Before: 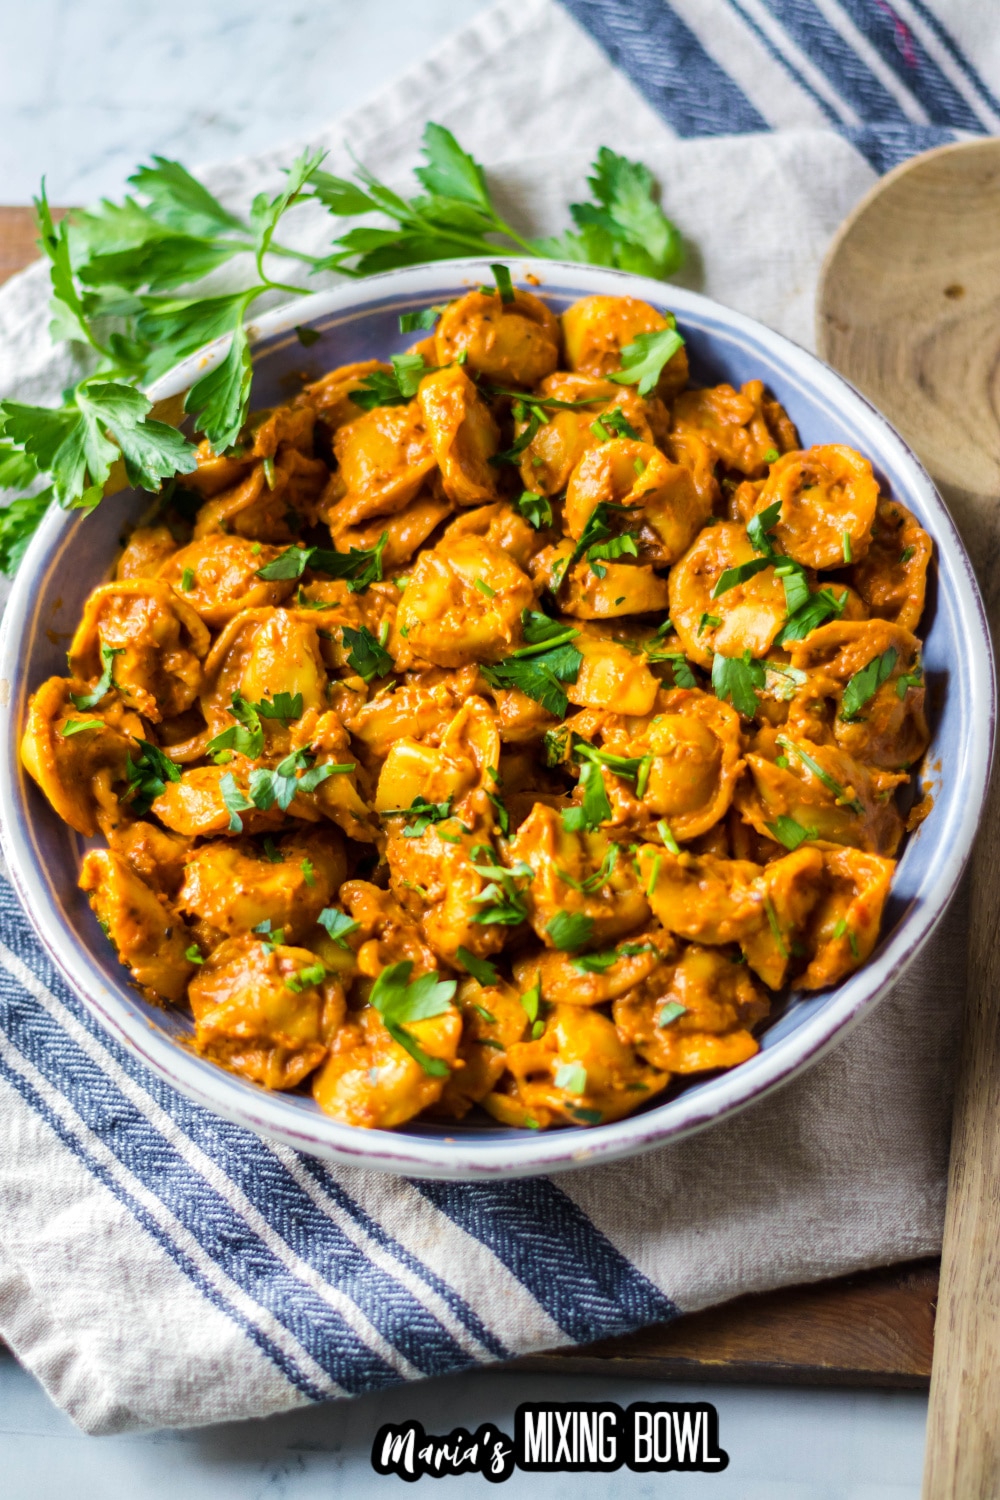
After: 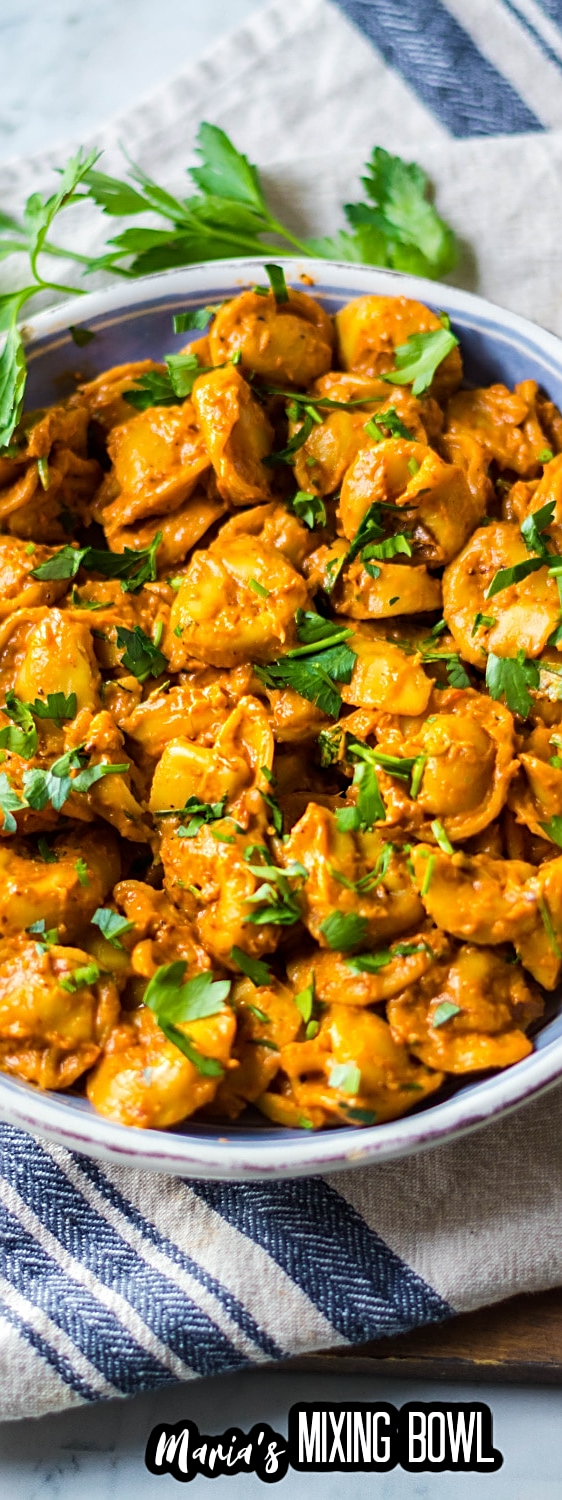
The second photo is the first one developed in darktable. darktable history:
crop and rotate: left 22.631%, right 21.102%
sharpen: on, module defaults
